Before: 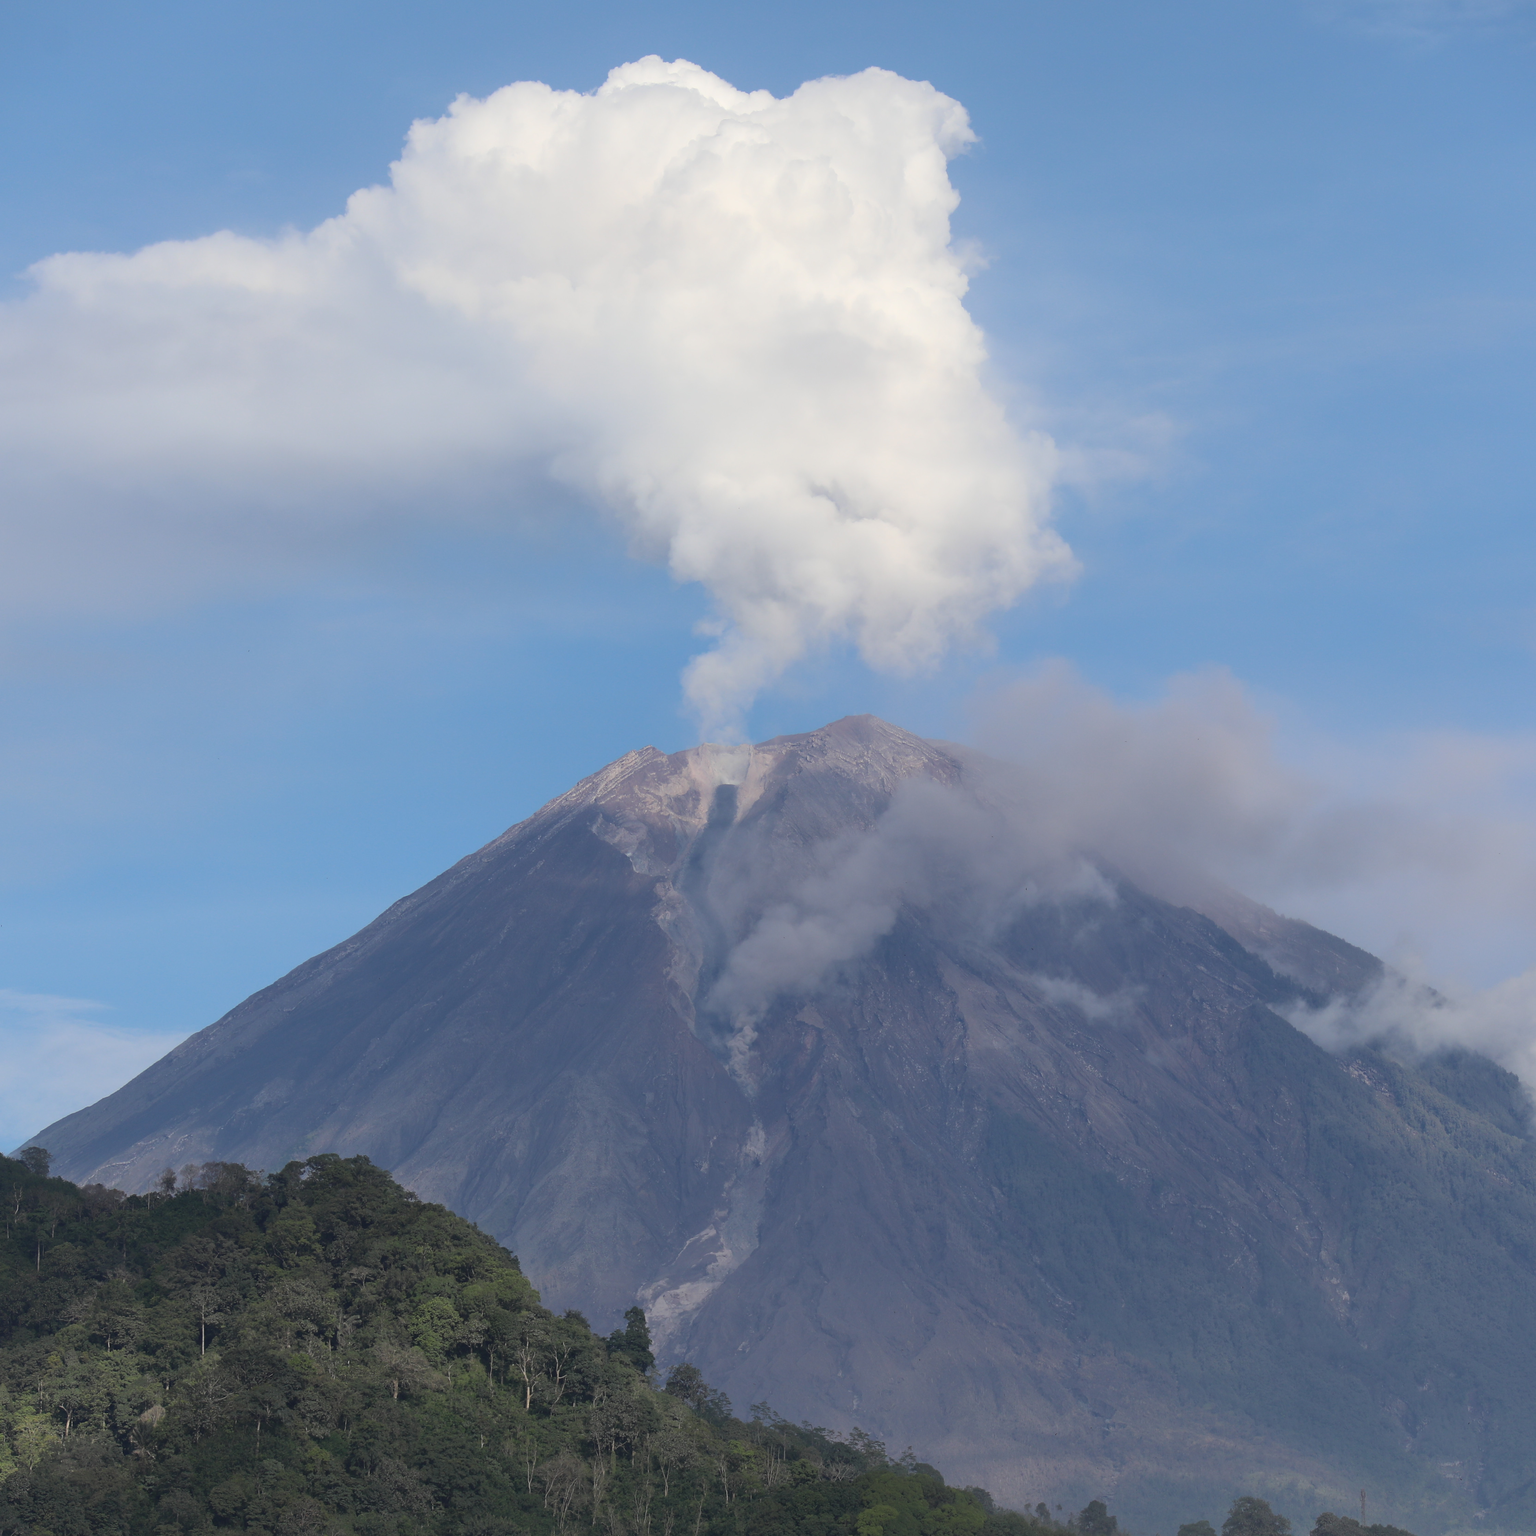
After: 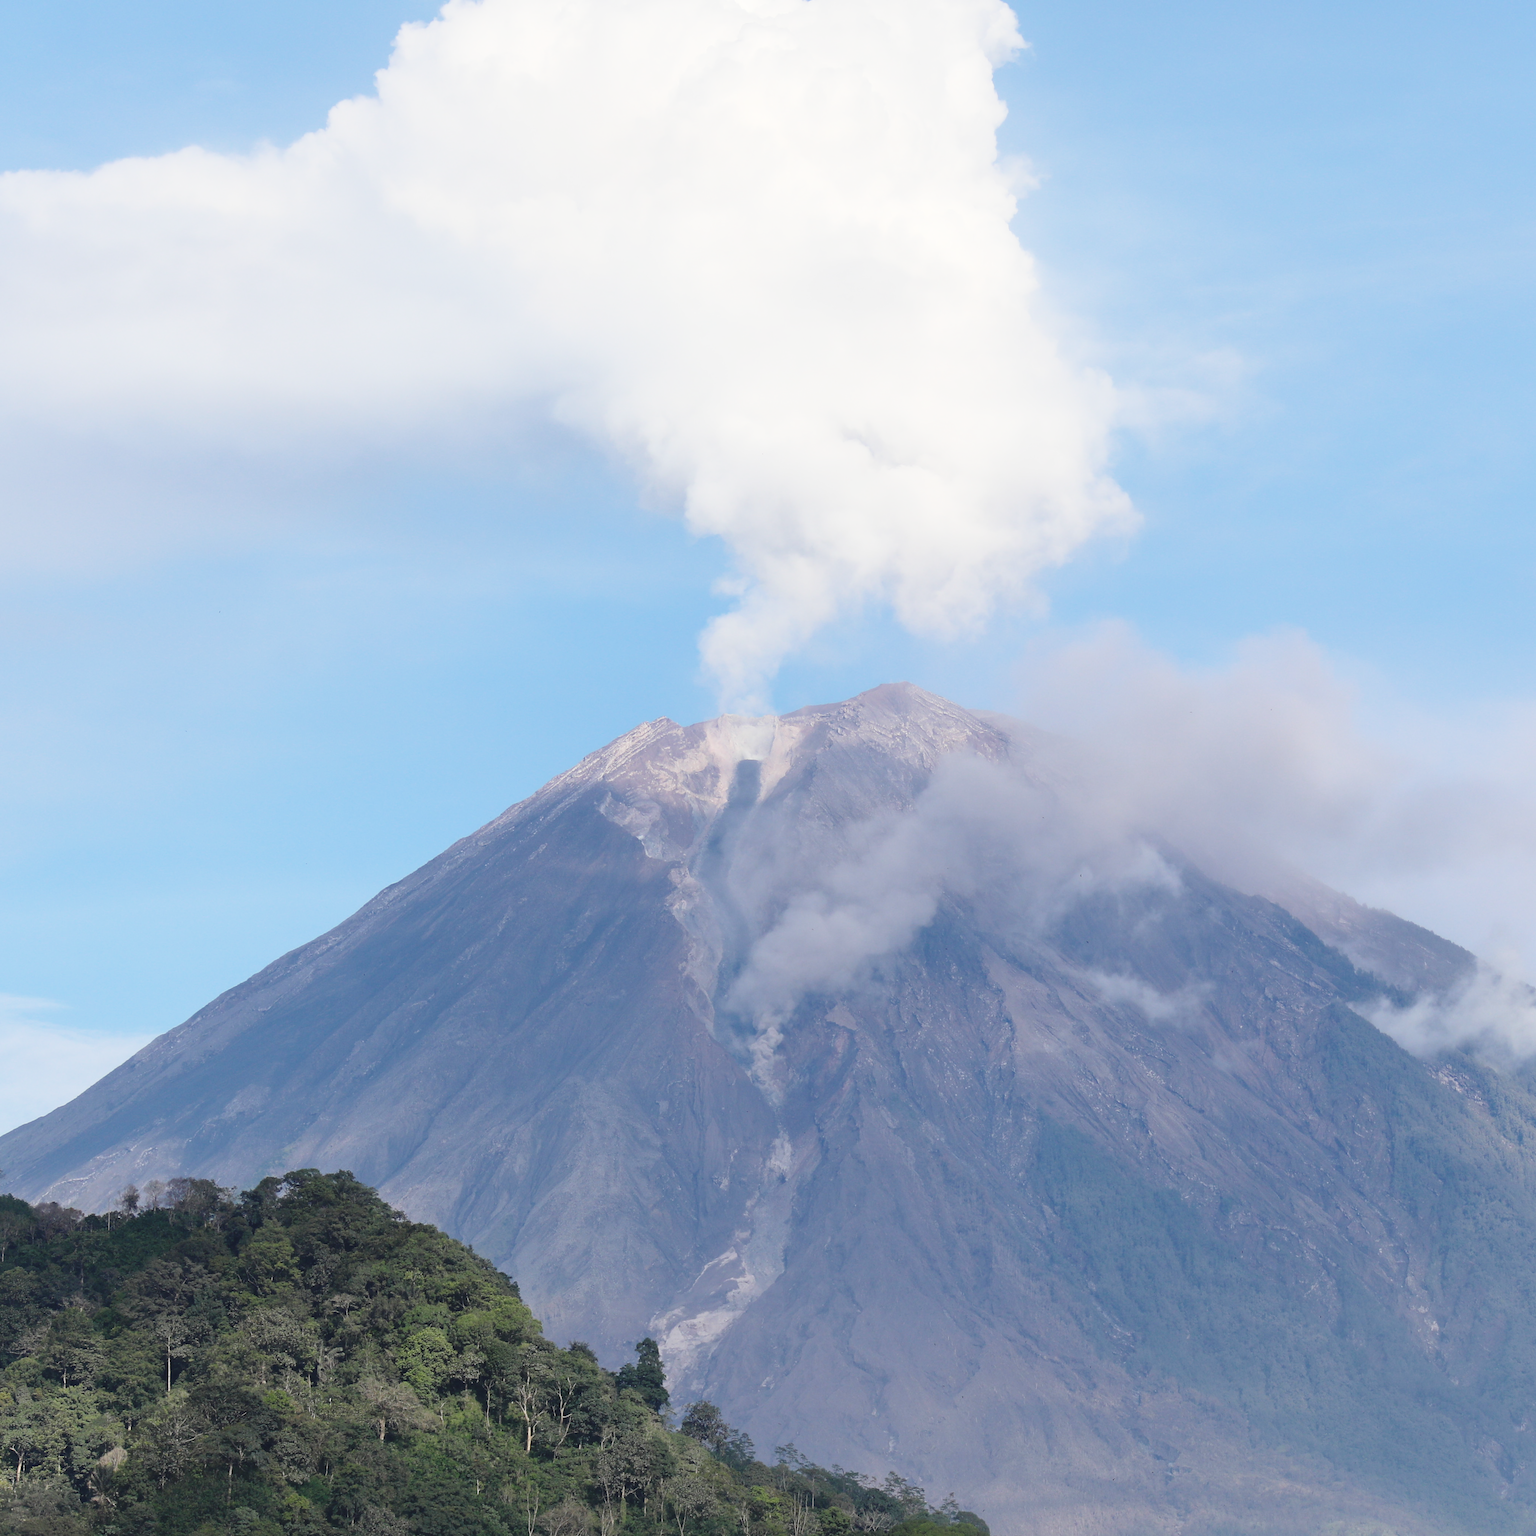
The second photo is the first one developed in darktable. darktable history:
base curve: curves: ch0 [(0, 0) (0.028, 0.03) (0.121, 0.232) (0.46, 0.748) (0.859, 0.968) (1, 1)], preserve colors none
crop: left 3.305%, top 6.436%, right 6.389%, bottom 3.258%
